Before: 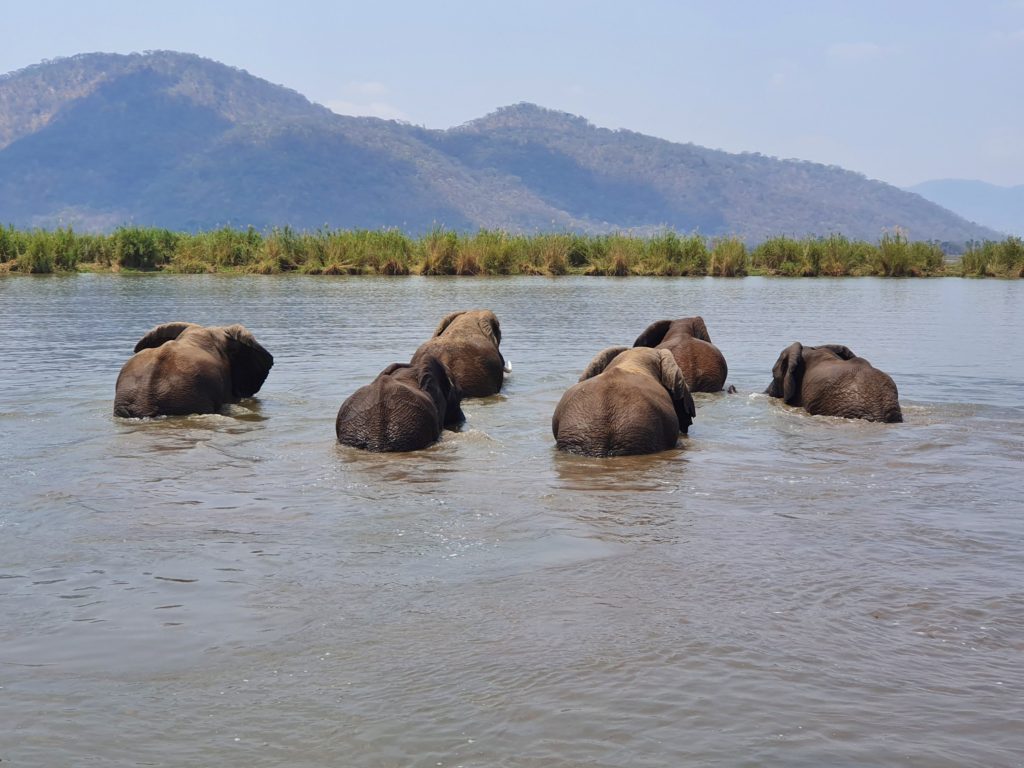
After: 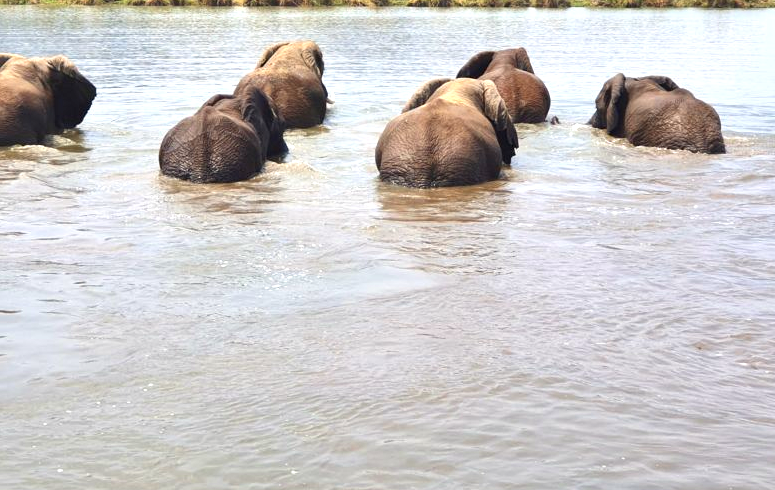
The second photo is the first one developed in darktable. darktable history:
exposure: exposure 1.16 EV, compensate exposure bias true, compensate highlight preservation false
crop and rotate: left 17.299%, top 35.115%, right 7.015%, bottom 1.024%
color correction: highlights b* 3
